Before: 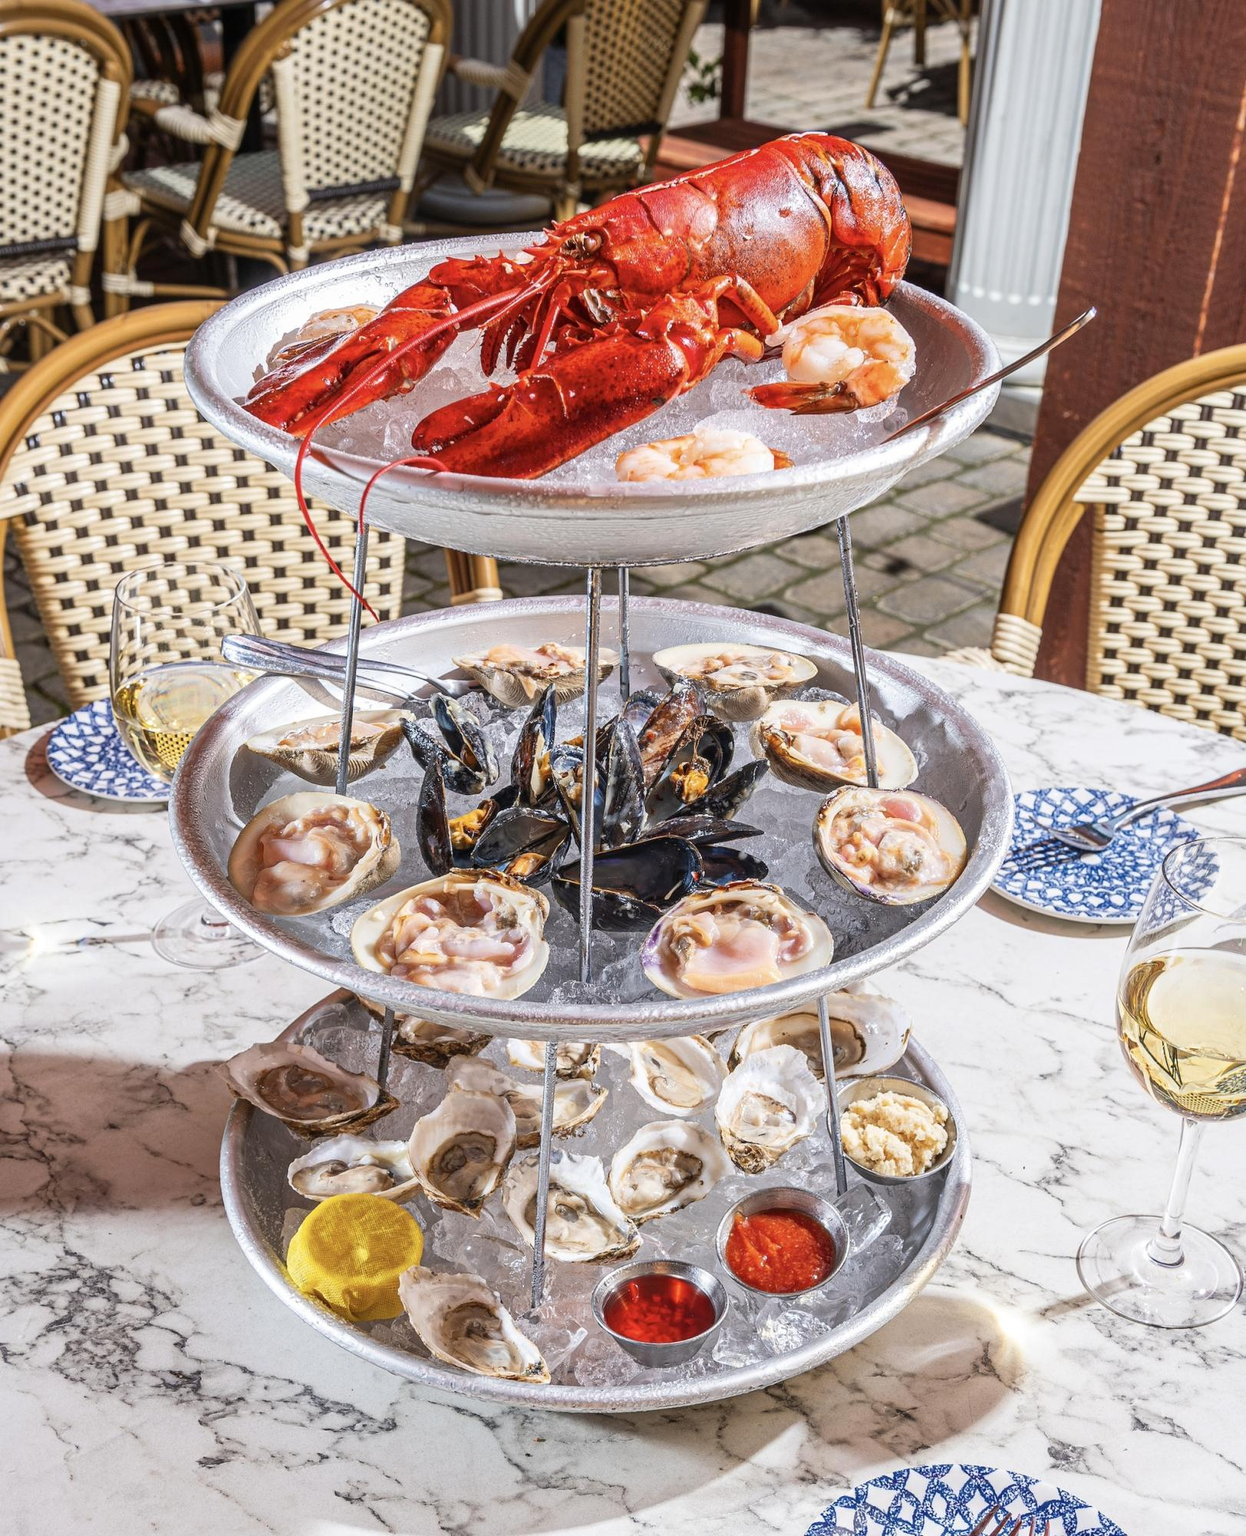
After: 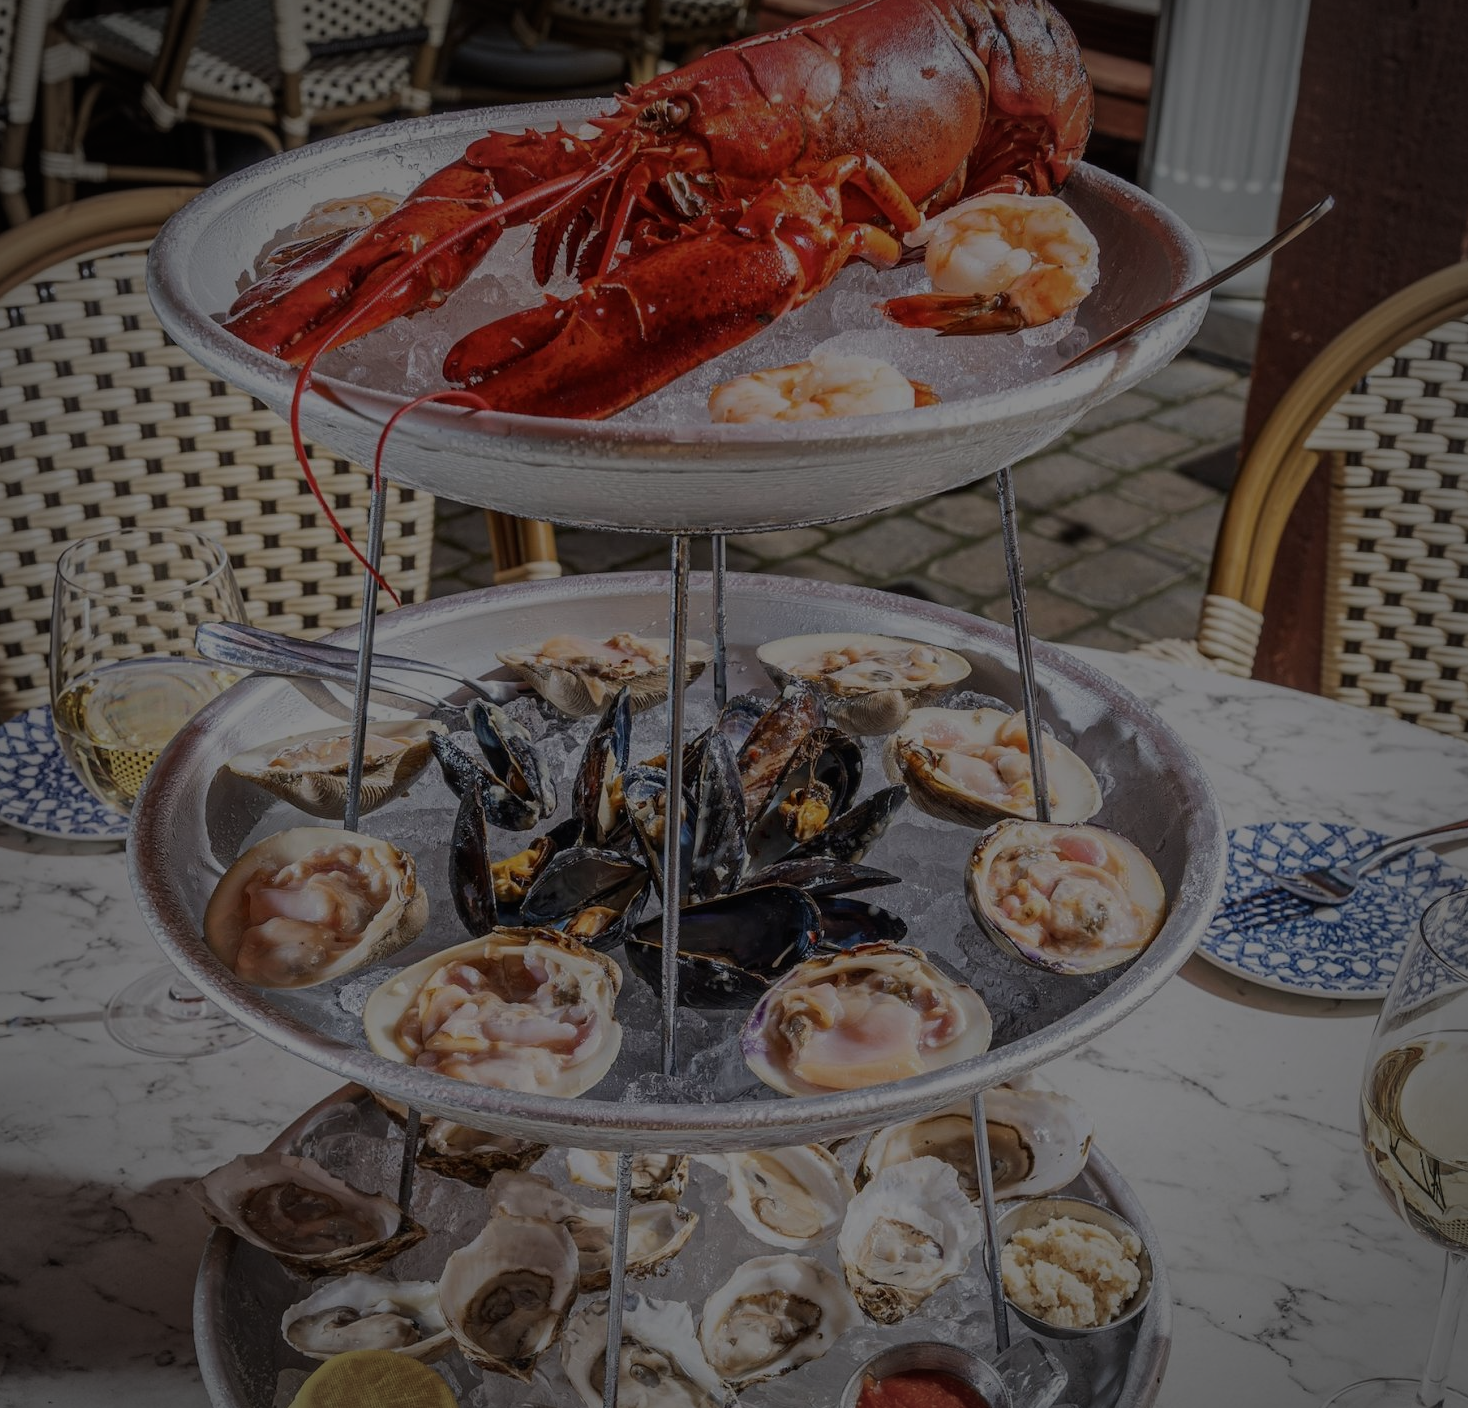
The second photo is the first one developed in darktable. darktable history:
crop: left 5.738%, top 10.204%, right 3.706%, bottom 19.391%
exposure: exposure -1.991 EV, compensate highlight preservation false
vignetting: fall-off start 73.66%
